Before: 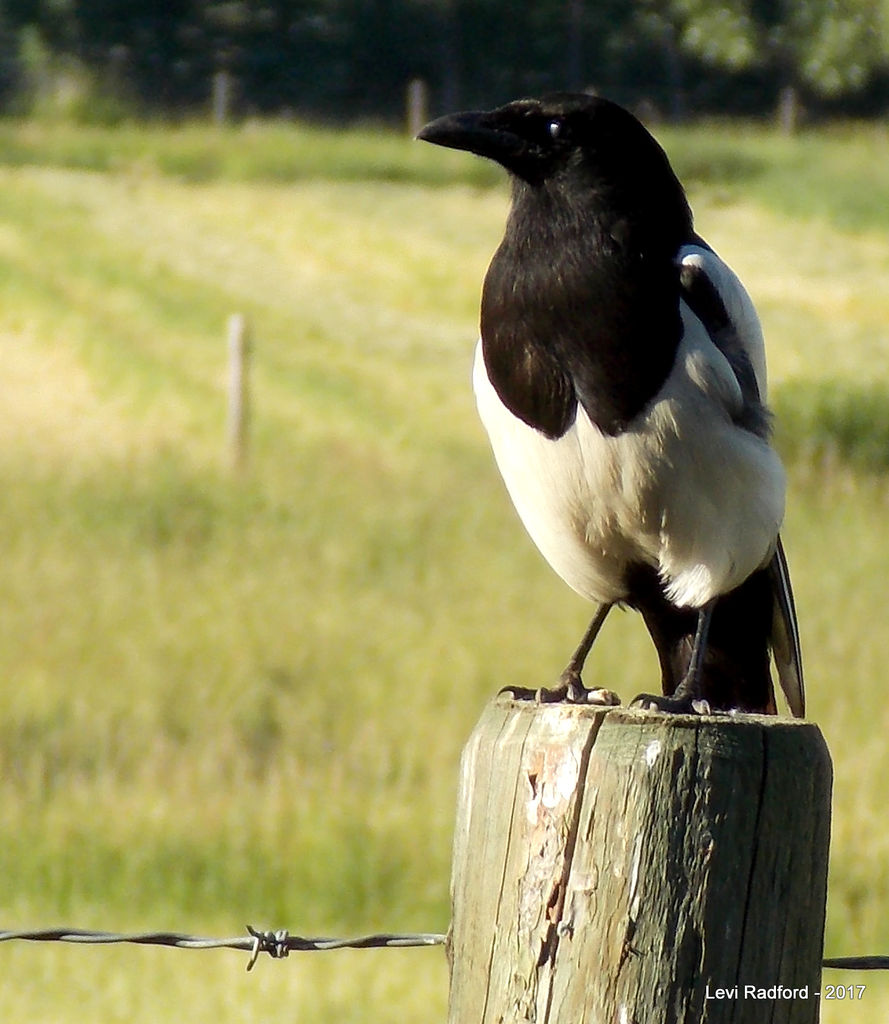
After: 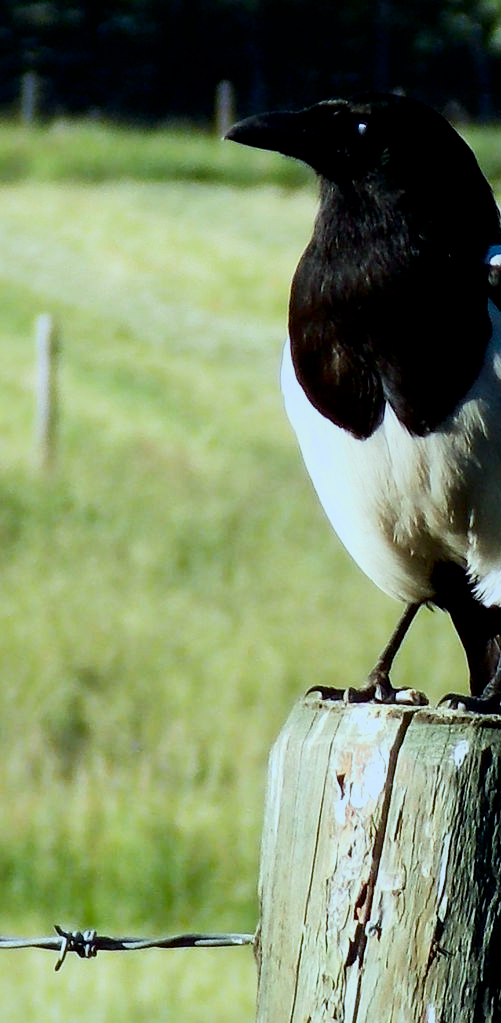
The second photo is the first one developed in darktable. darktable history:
contrast brightness saturation: contrast 0.214, brightness -0.112, saturation 0.205
local contrast: mode bilateral grid, contrast 20, coarseness 51, detail 141%, midtone range 0.2
tone equalizer: on, module defaults
filmic rgb: black relative exposure -7.91 EV, white relative exposure 4.2 EV, threshold 2.96 EV, hardness 4.06, latitude 50.93%, contrast 1.008, shadows ↔ highlights balance 5.55%, enable highlight reconstruction true
crop: left 21.629%, right 22.015%, bottom 0.004%
color calibration: x 0.382, y 0.372, temperature 3900.6 K
